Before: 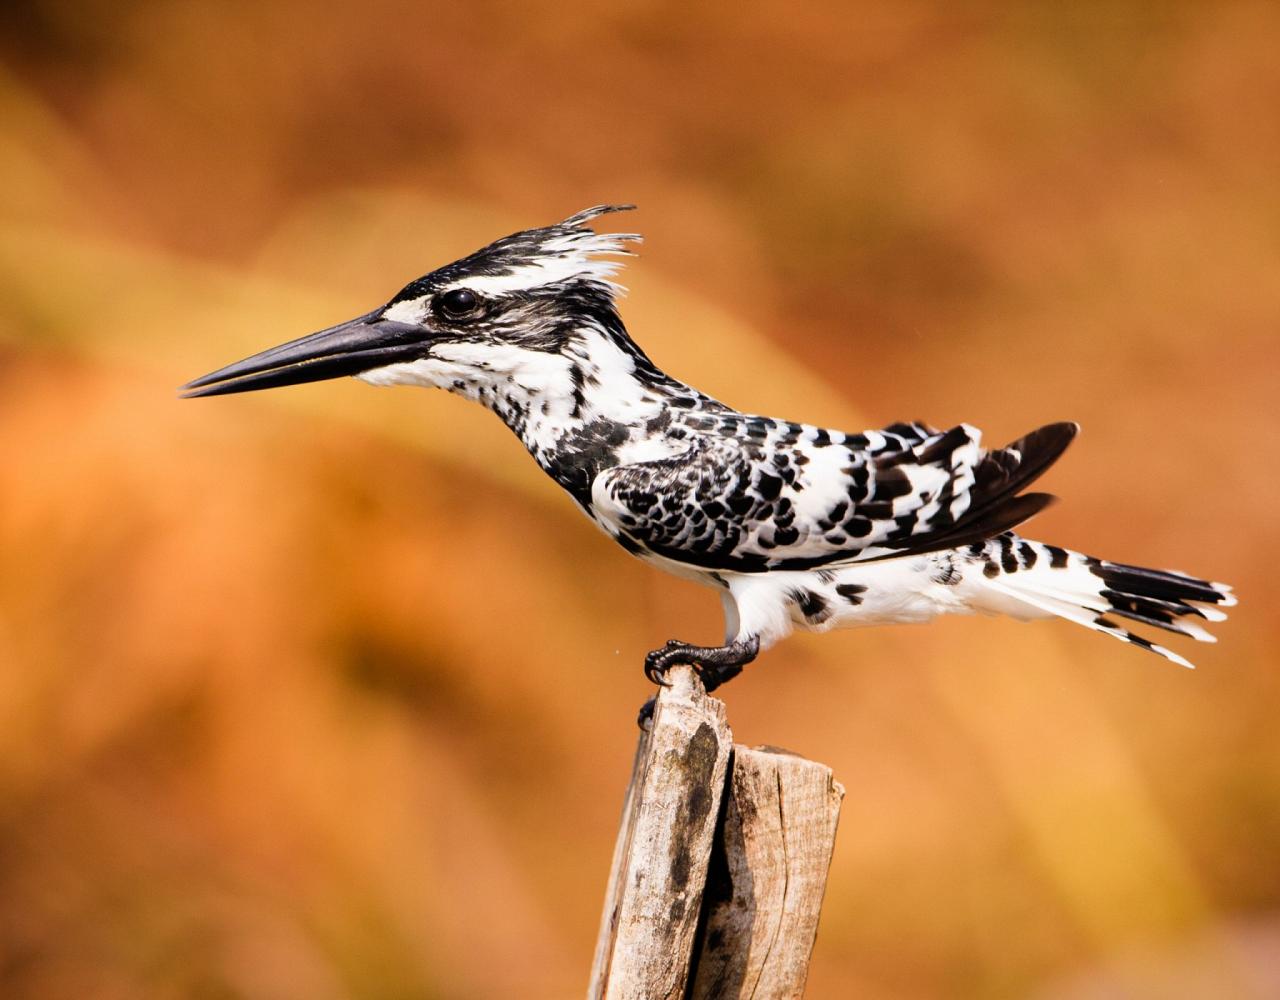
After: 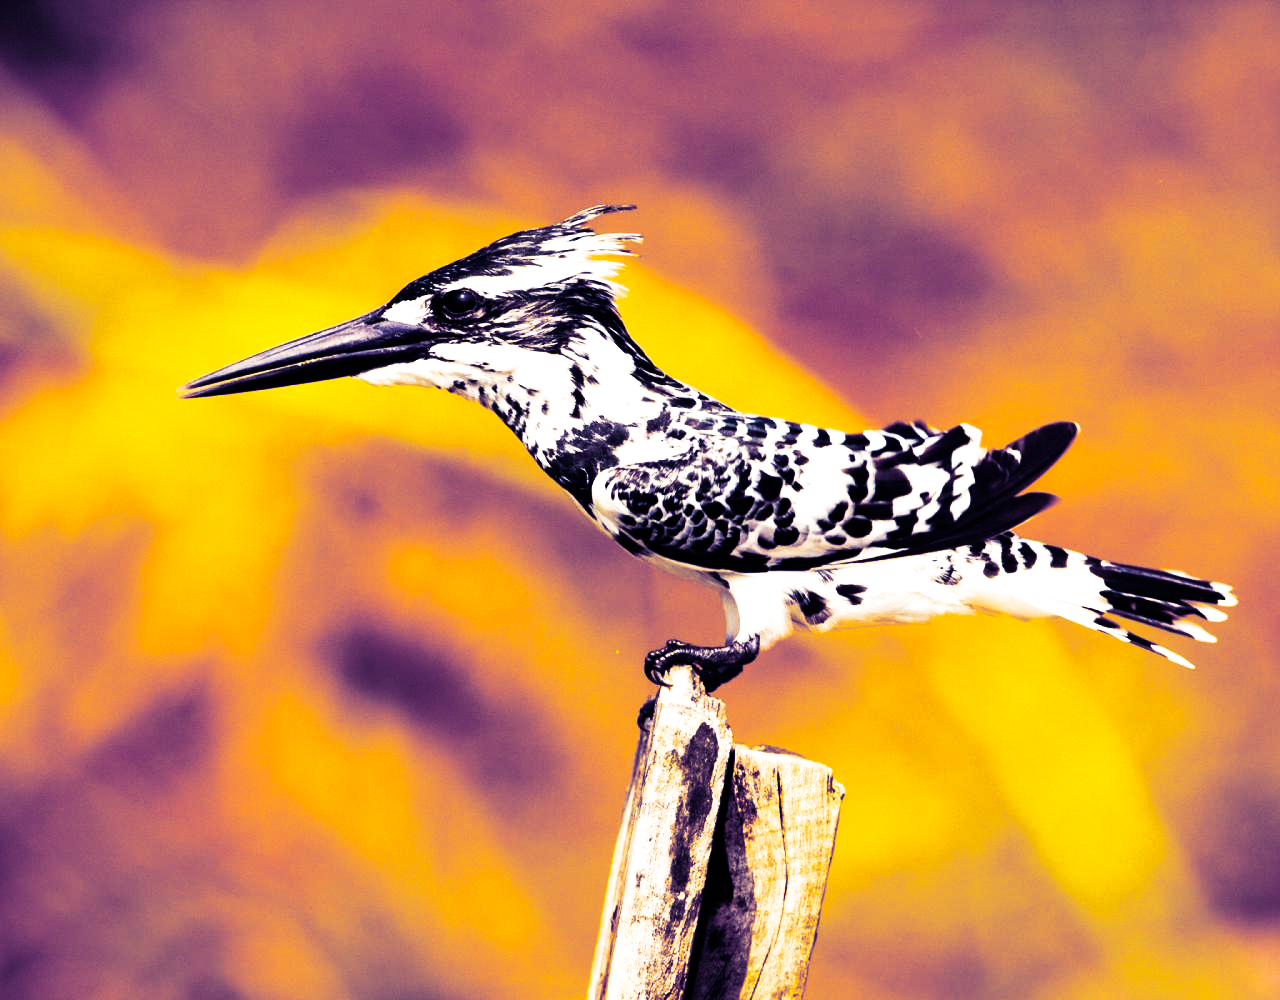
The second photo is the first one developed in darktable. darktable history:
shadows and highlights: soften with gaussian
color balance rgb: linear chroma grading › global chroma 9%, perceptual saturation grading › global saturation 36%, perceptual saturation grading › shadows 35%, perceptual brilliance grading › global brilliance 15%, perceptual brilliance grading › shadows -35%, global vibrance 15%
base curve: curves: ch0 [(0, 0) (0.028, 0.03) (0.121, 0.232) (0.46, 0.748) (0.859, 0.968) (1, 1)], preserve colors none
split-toning: shadows › hue 242.67°, shadows › saturation 0.733, highlights › hue 45.33°, highlights › saturation 0.667, balance -53.304, compress 21.15%
